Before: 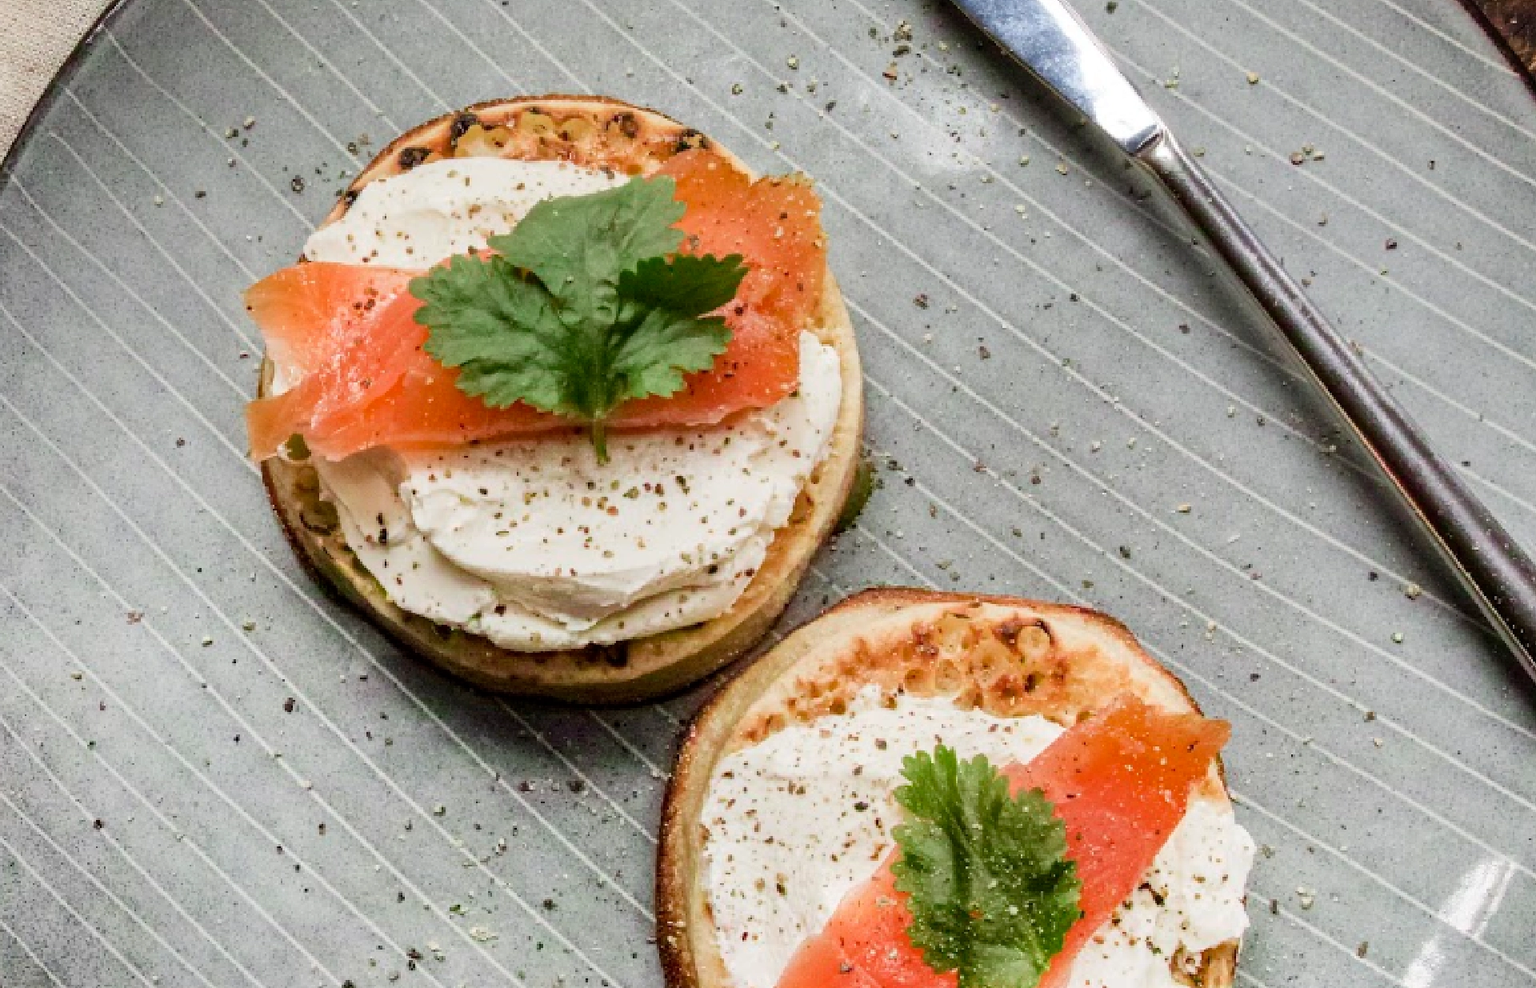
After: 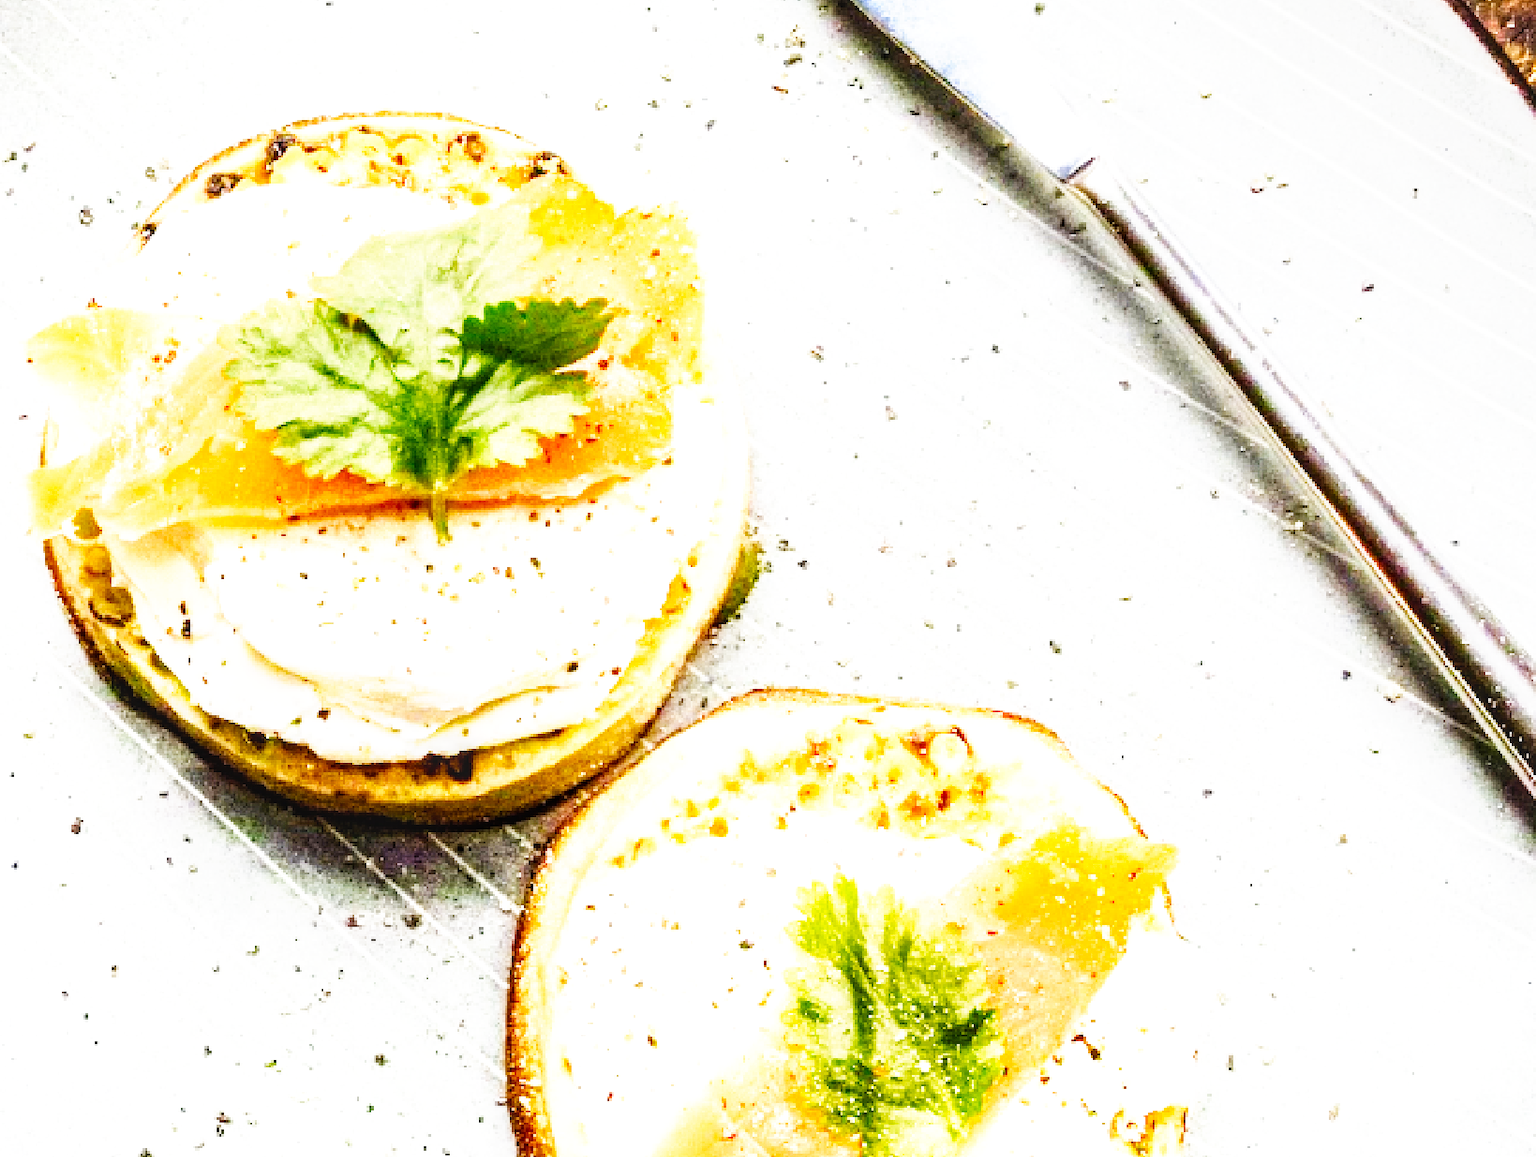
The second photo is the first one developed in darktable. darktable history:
color contrast: green-magenta contrast 0.85, blue-yellow contrast 1.25, unbound 0
local contrast: on, module defaults
exposure: black level correction 0, exposure 1.379 EV, compensate exposure bias true, compensate highlight preservation false
crop and rotate: left 14.584%
base curve: curves: ch0 [(0, 0) (0.007, 0.004) (0.027, 0.03) (0.046, 0.07) (0.207, 0.54) (0.442, 0.872) (0.673, 0.972) (1, 1)], preserve colors none
